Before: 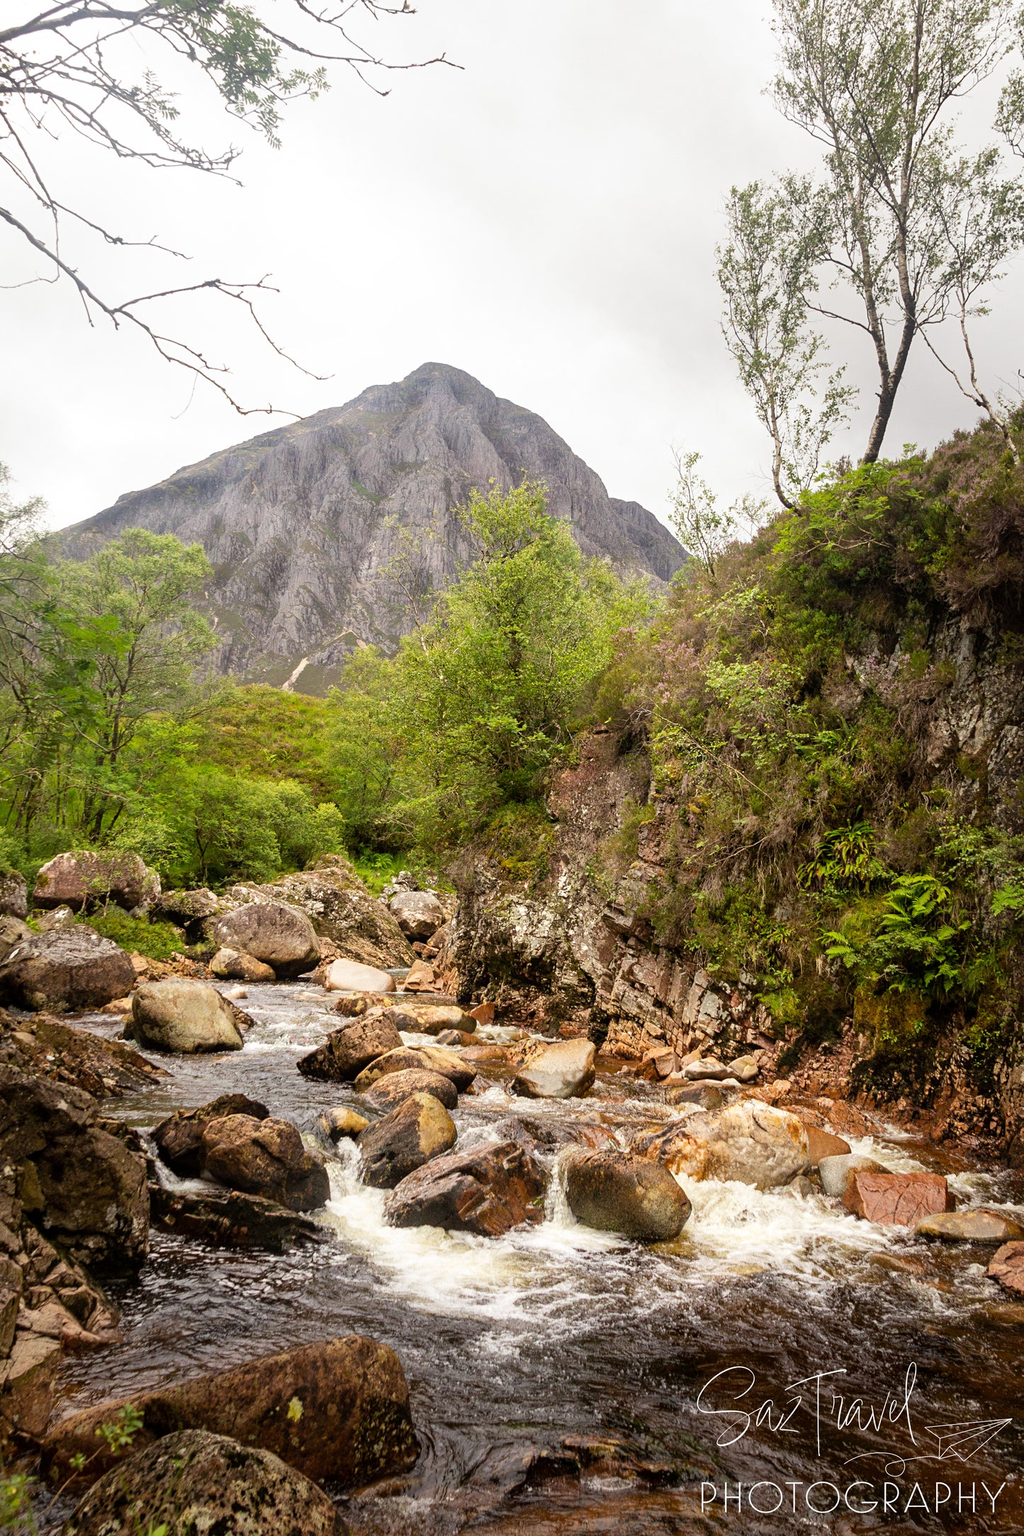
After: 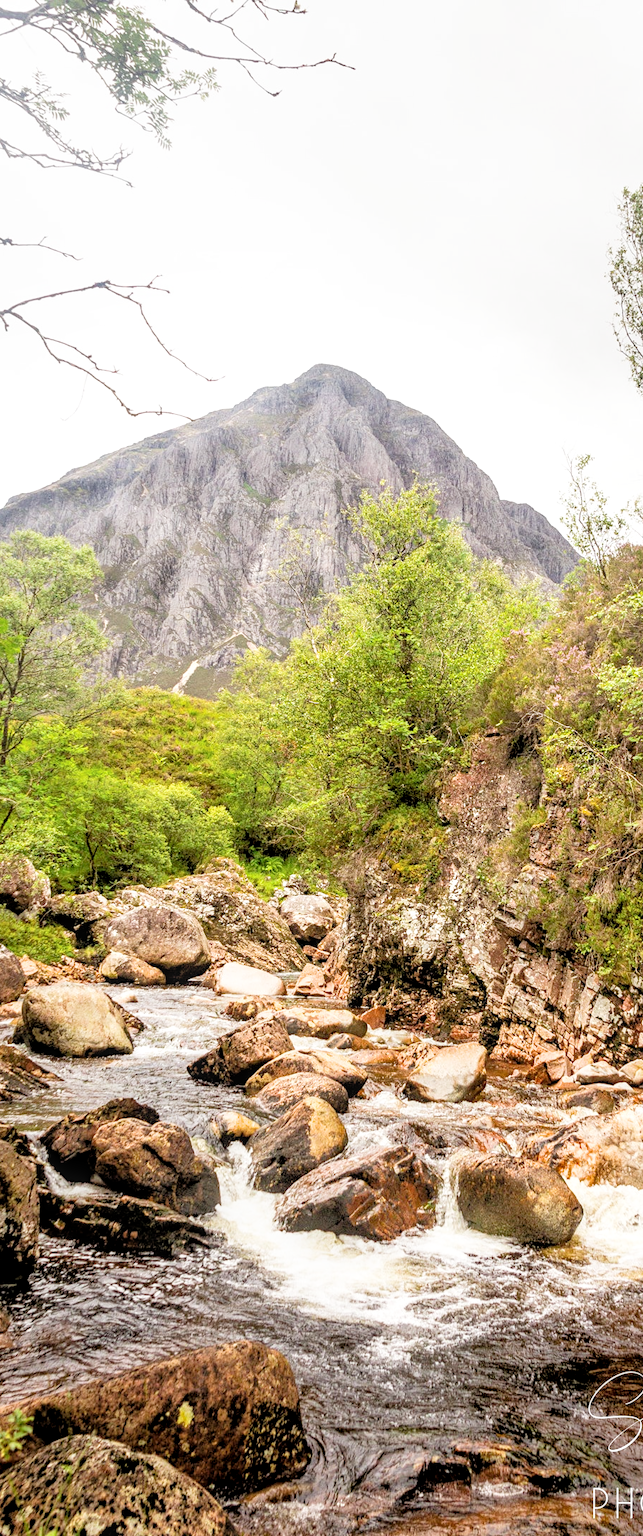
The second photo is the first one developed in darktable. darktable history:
exposure: black level correction 0, exposure 0.692 EV, compensate highlight preservation false
crop: left 10.833%, right 26.519%
filmic rgb: black relative exposure -5.05 EV, white relative exposure 3.5 EV, hardness 3.17, contrast 1.297, highlights saturation mix -48.97%
local contrast: on, module defaults
tone equalizer: -7 EV 0.142 EV, -6 EV 0.598 EV, -5 EV 1.18 EV, -4 EV 1.34 EV, -3 EV 1.17 EV, -2 EV 0.6 EV, -1 EV 0.169 EV
